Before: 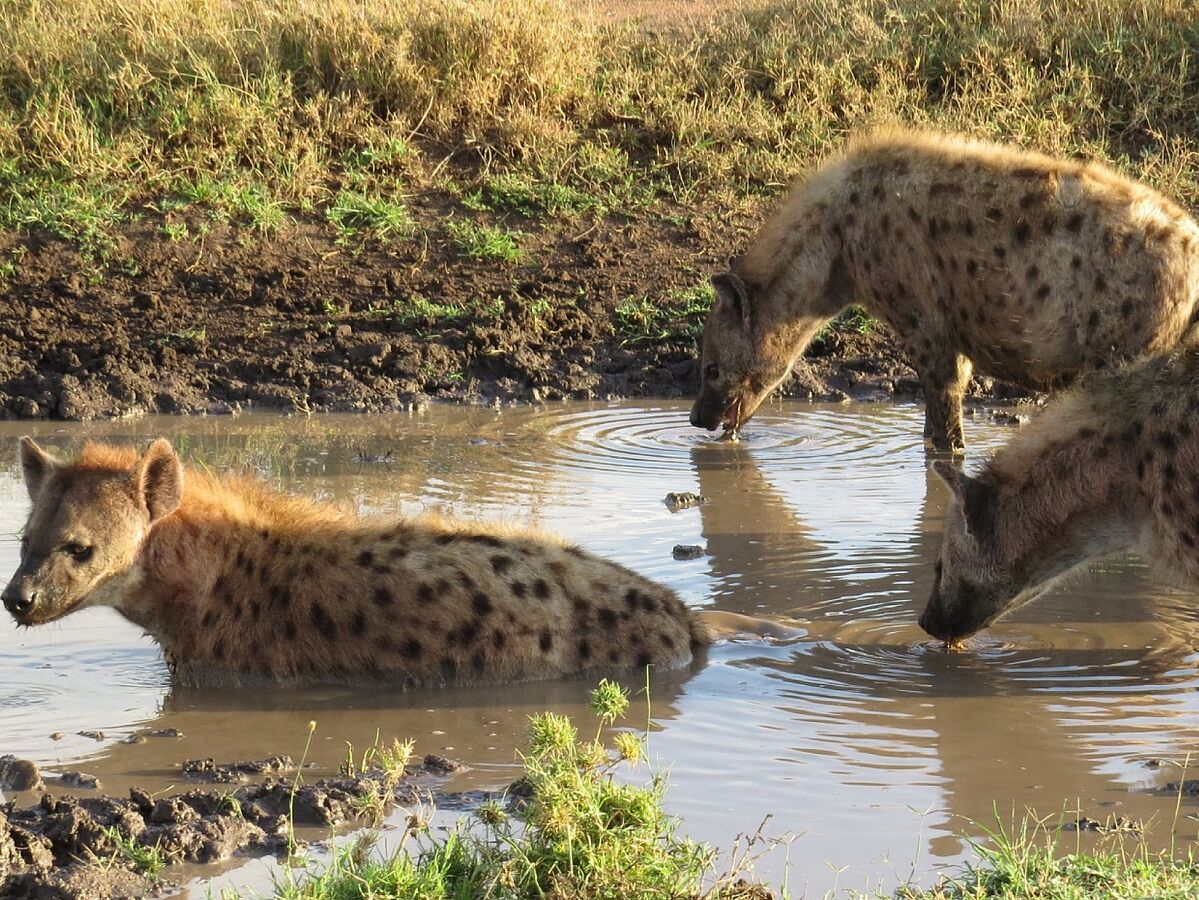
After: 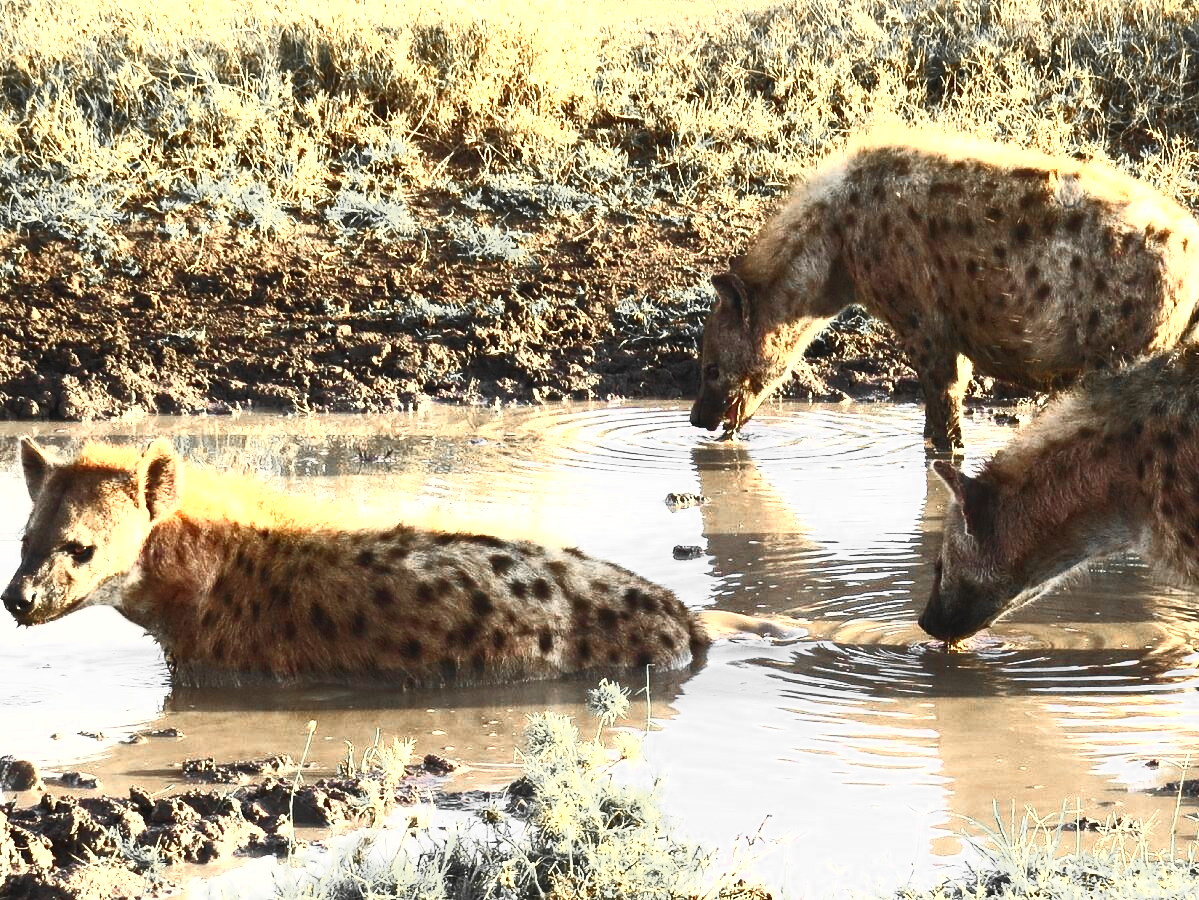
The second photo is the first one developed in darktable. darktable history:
contrast brightness saturation: contrast 0.83, brightness 0.59, saturation 0.59
color zones: curves: ch0 [(0, 0.447) (0.184, 0.543) (0.323, 0.476) (0.429, 0.445) (0.571, 0.443) (0.714, 0.451) (0.857, 0.452) (1, 0.447)]; ch1 [(0, 0.464) (0.176, 0.46) (0.287, 0.177) (0.429, 0.002) (0.571, 0) (0.714, 0) (0.857, 0) (1, 0.464)], mix 20%
